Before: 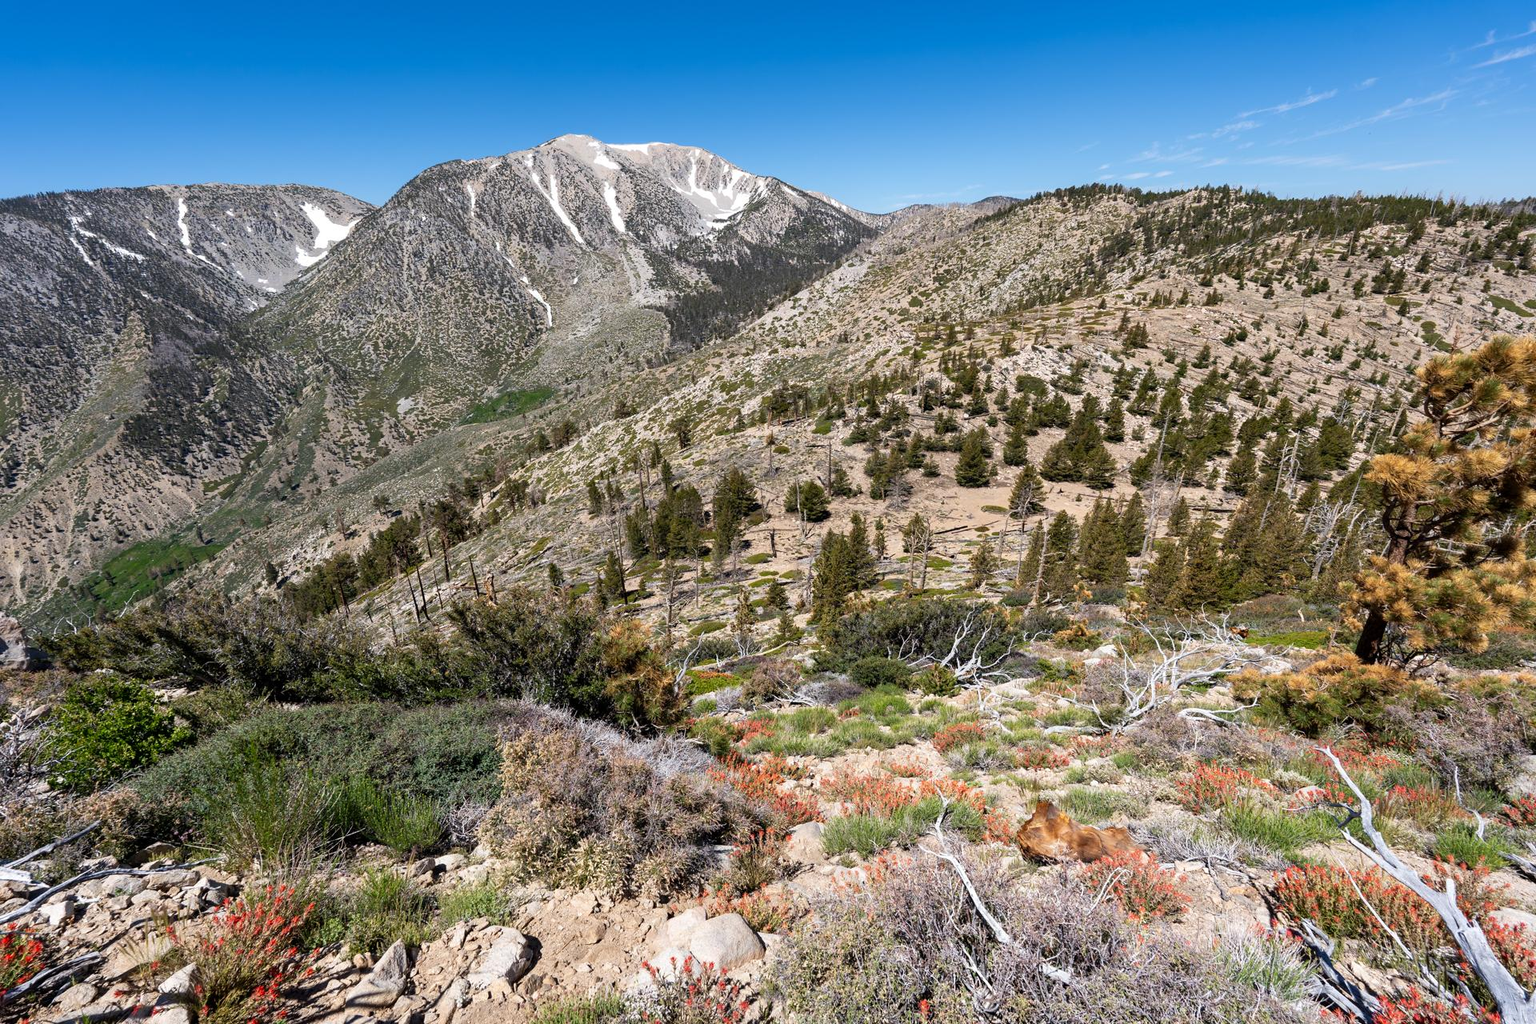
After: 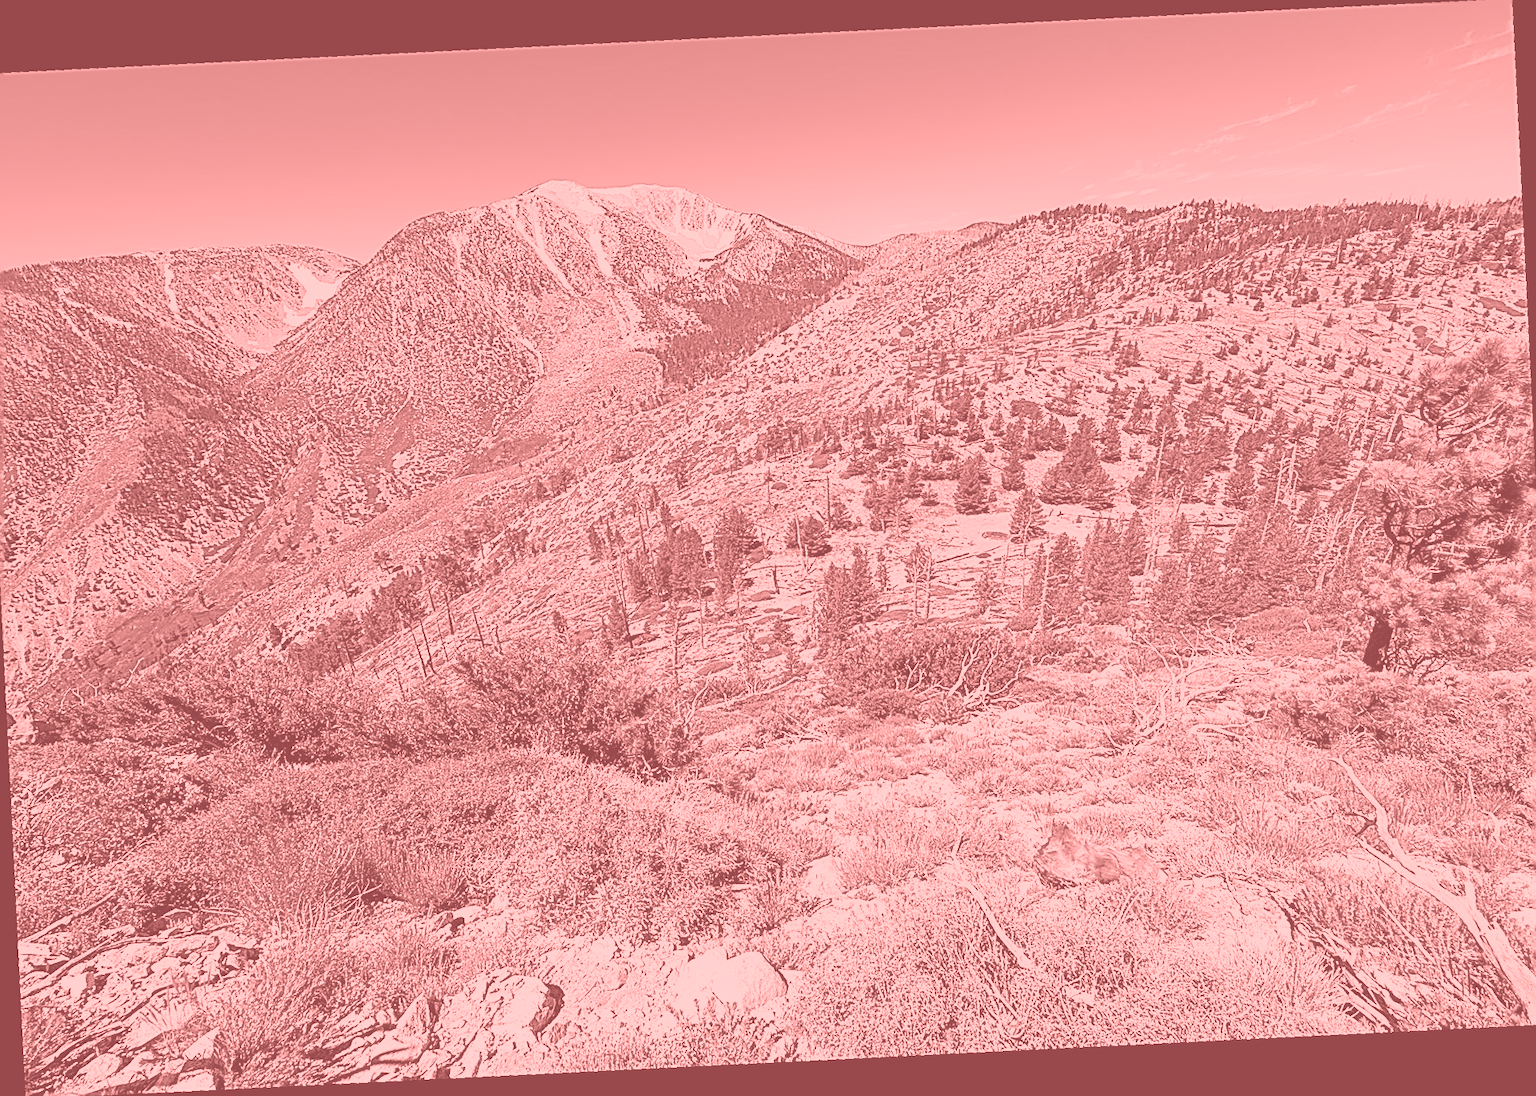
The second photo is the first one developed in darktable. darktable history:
sharpen: amount 2
color correction: highlights a* -10.77, highlights b* 9.8, saturation 1.72
exposure: black level correction 0, exposure 1.1 EV, compensate exposure bias true, compensate highlight preservation false
rotate and perspective: rotation -5.2°, automatic cropping off
filmic rgb: black relative exposure -15 EV, white relative exposure 3 EV, threshold 6 EV, target black luminance 0%, hardness 9.27, latitude 99%, contrast 0.912, shadows ↔ highlights balance 0.505%, add noise in highlights 0, color science v3 (2019), use custom middle-gray values true, iterations of high-quality reconstruction 0, contrast in highlights soft, enable highlight reconstruction true
crop and rotate: angle -2.38°
colorize: saturation 51%, source mix 50.67%, lightness 50.67%
graduated density: density 0.38 EV, hardness 21%, rotation -6.11°, saturation 32%
